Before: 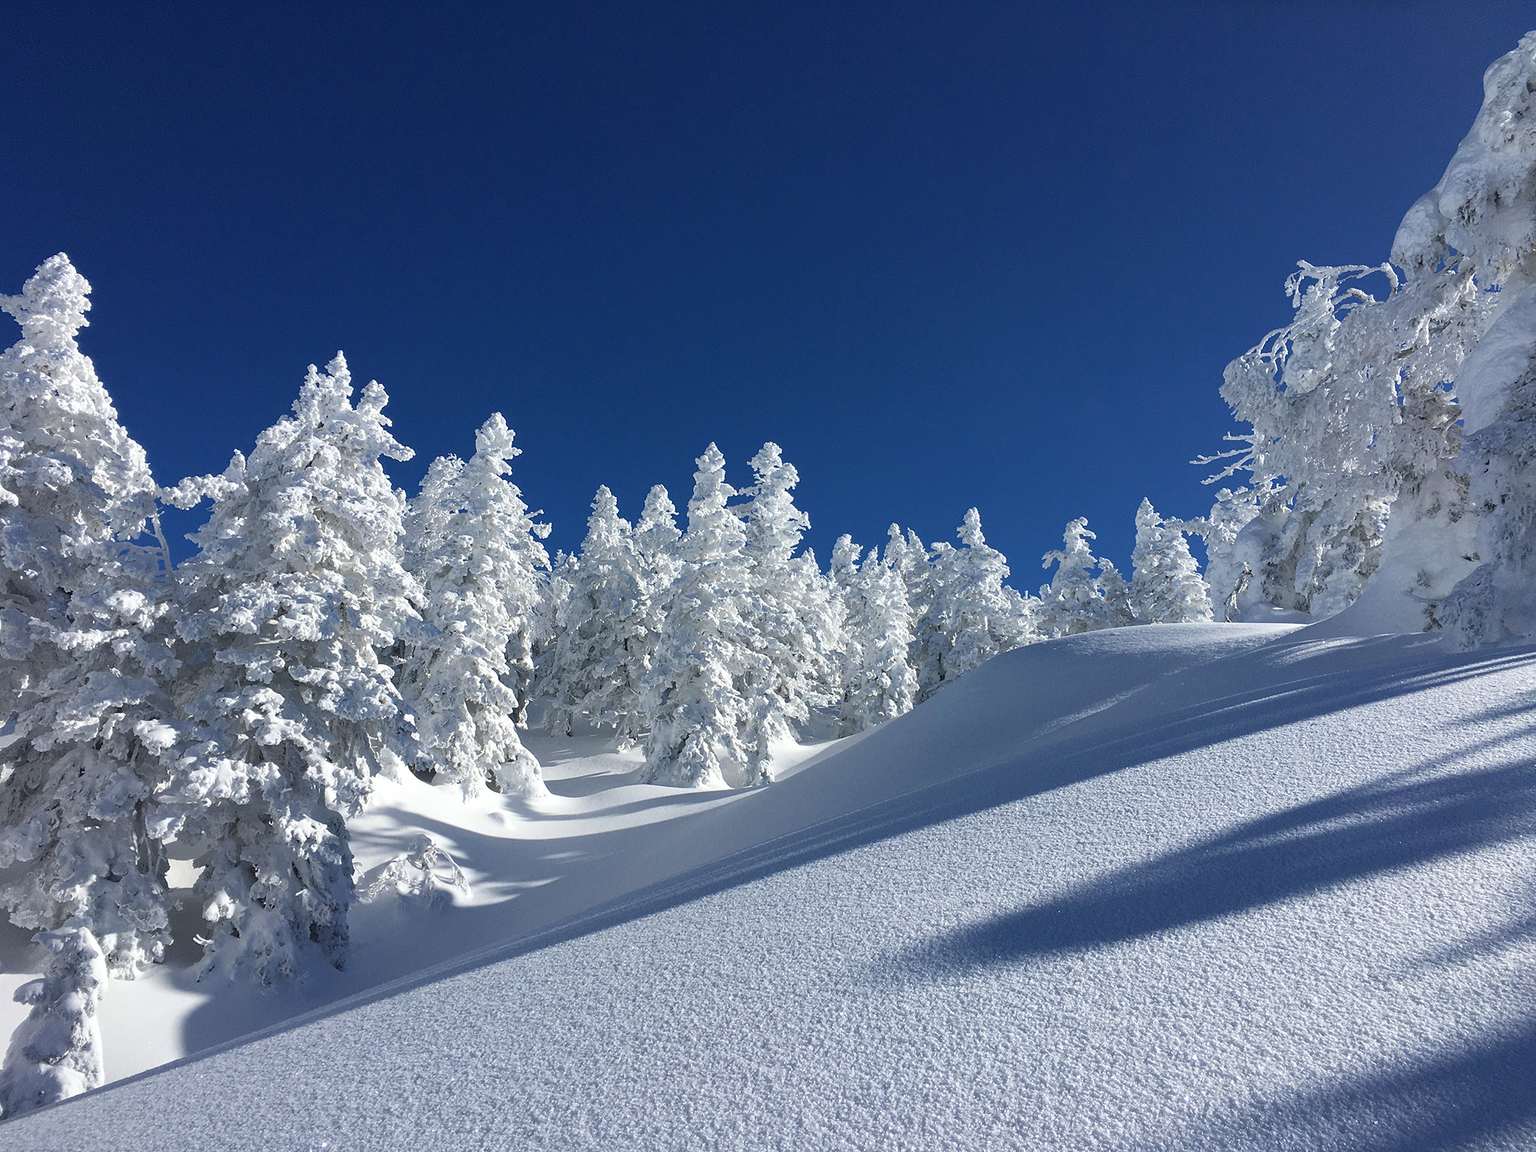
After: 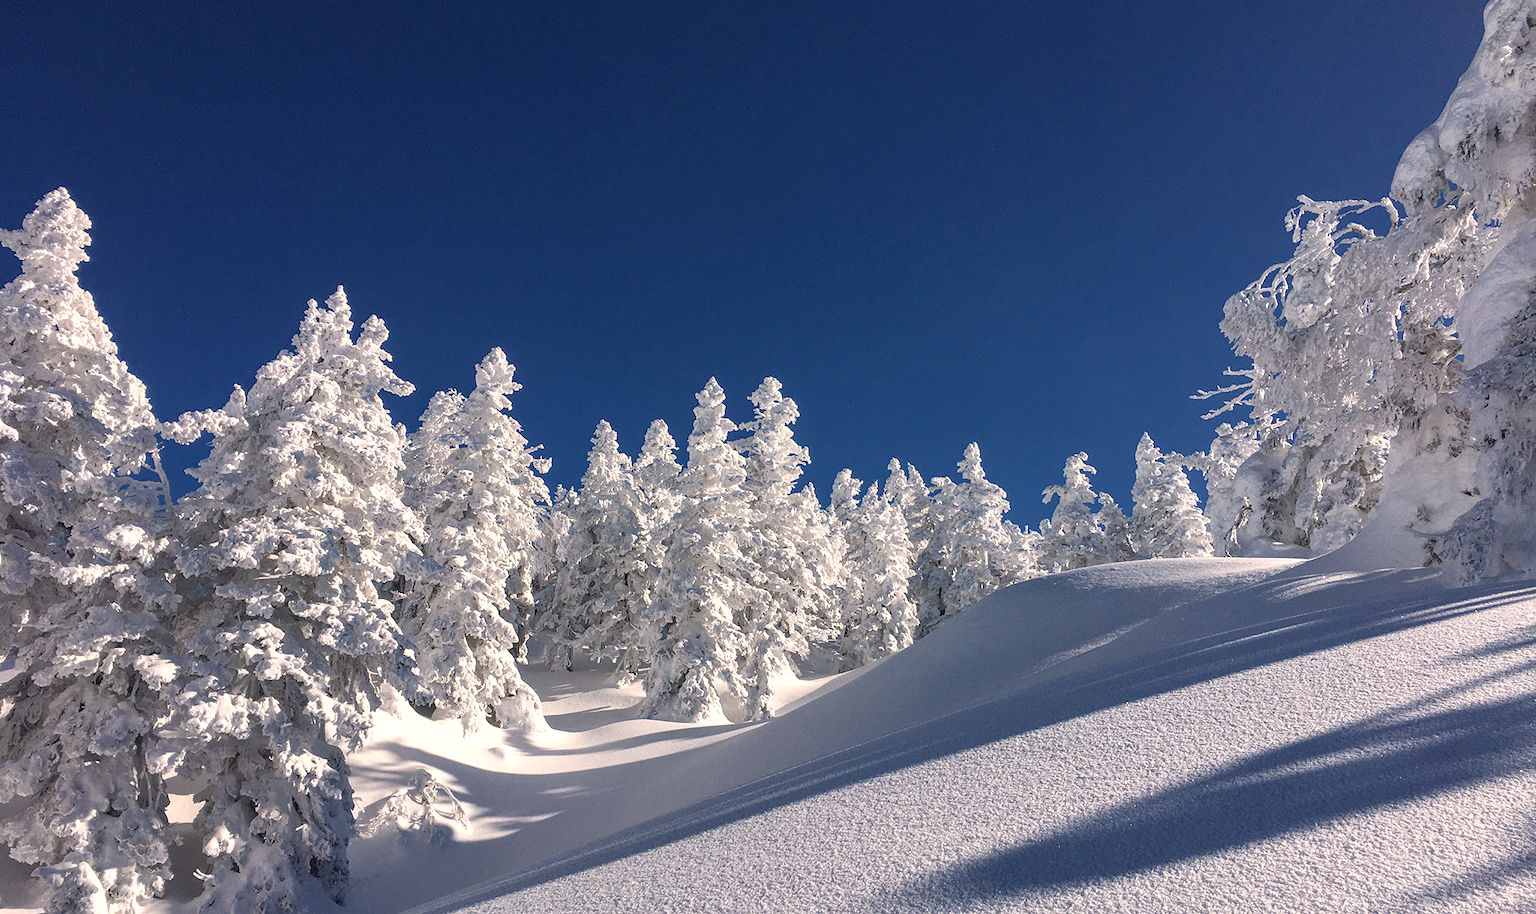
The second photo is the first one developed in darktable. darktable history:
local contrast: on, module defaults
crop and rotate: top 5.667%, bottom 14.937%
white balance: red 1.127, blue 0.943
